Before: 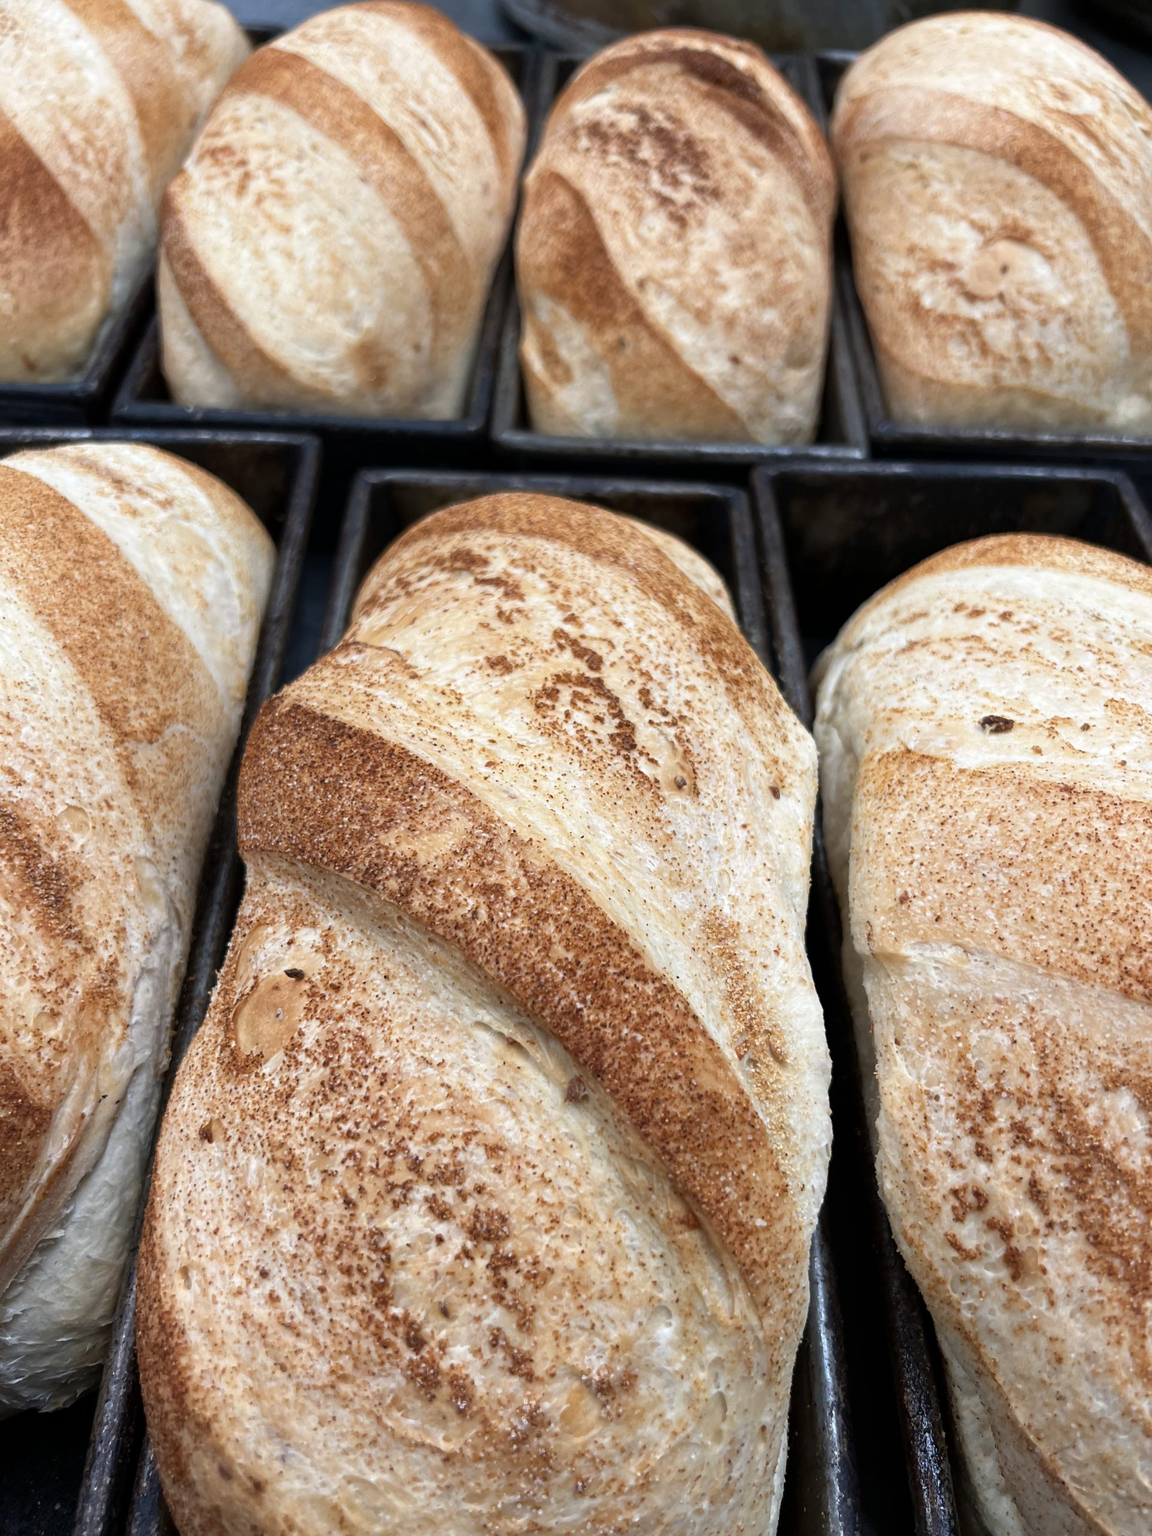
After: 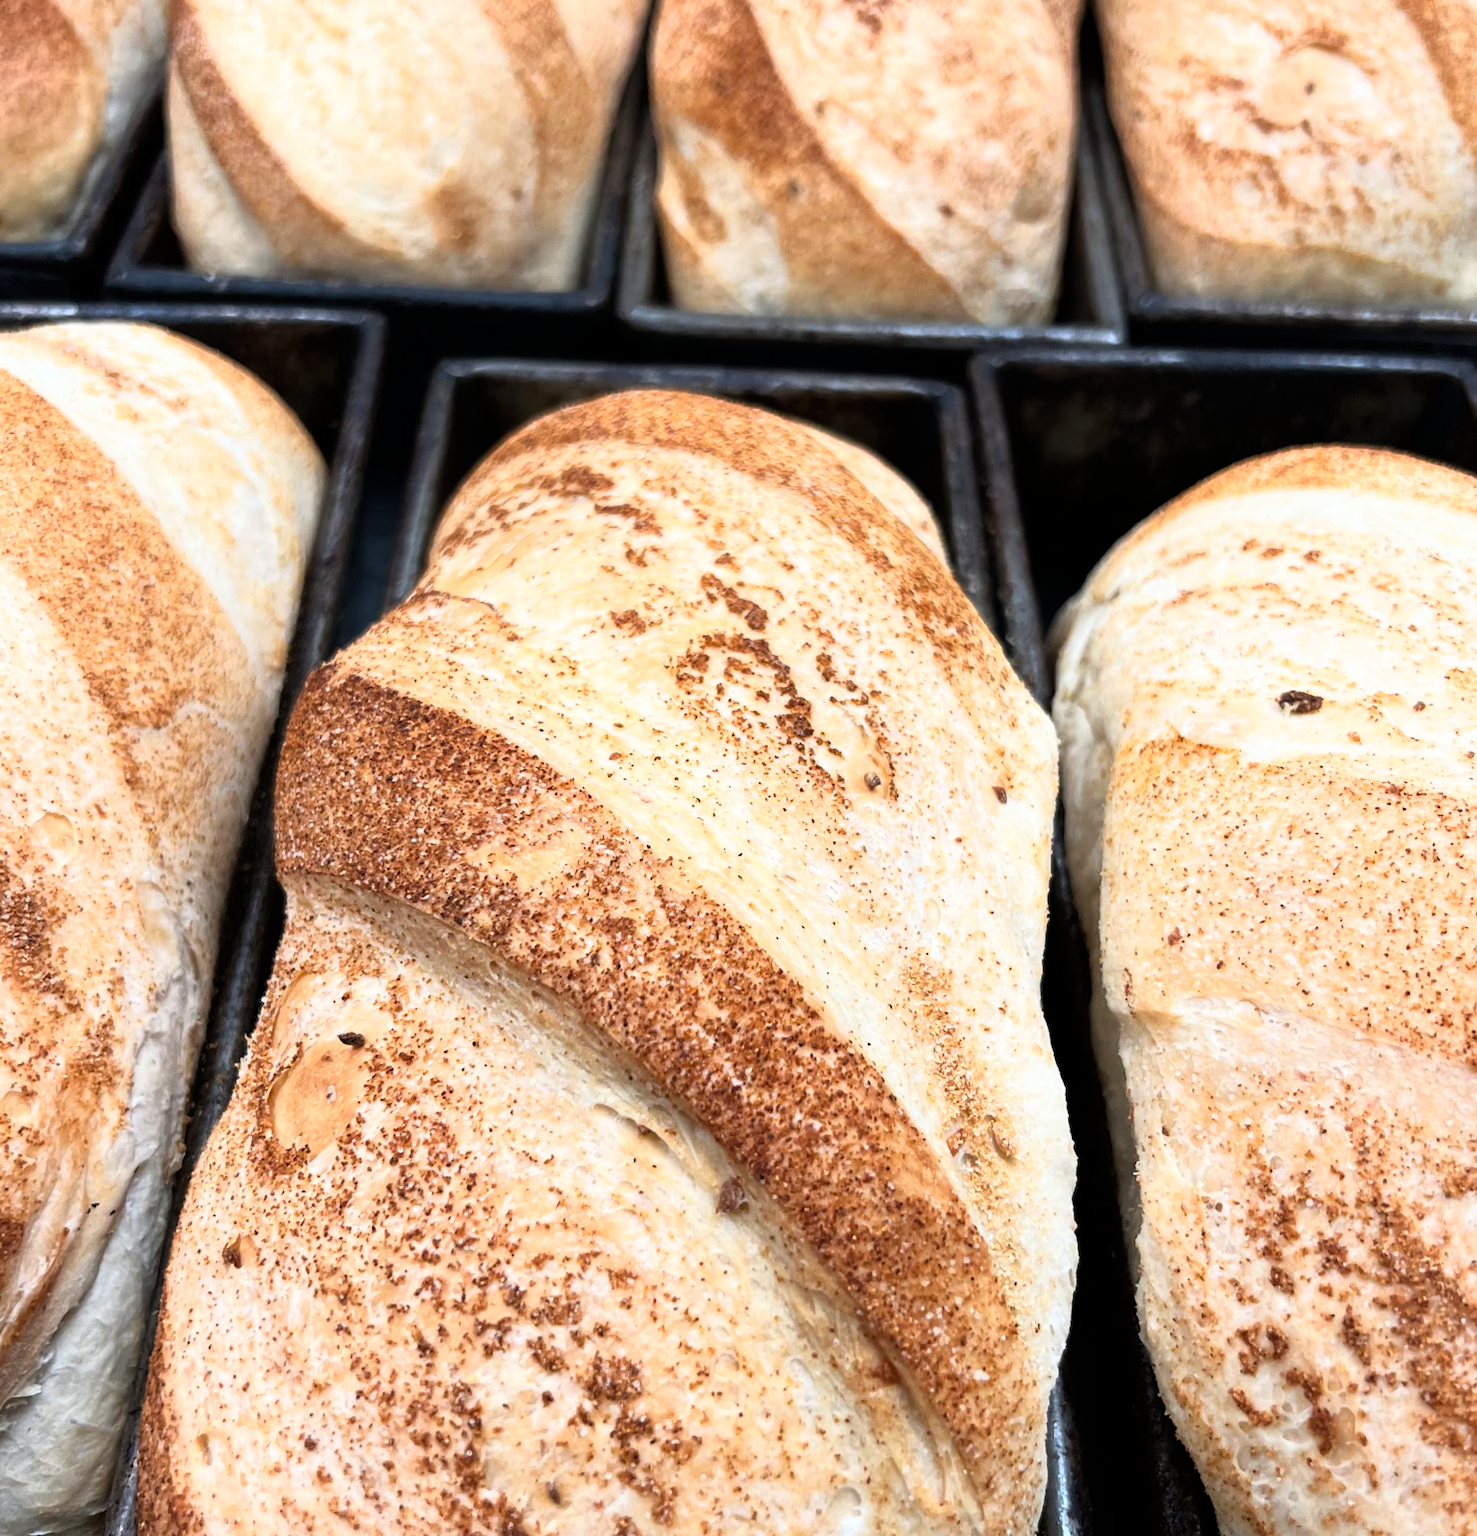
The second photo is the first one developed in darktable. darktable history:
base curve: curves: ch0 [(0, 0) (0.005, 0.002) (0.193, 0.295) (0.399, 0.664) (0.75, 0.928) (1, 1)]
crop and rotate: left 2.991%, top 13.302%, right 1.981%, bottom 12.636%
